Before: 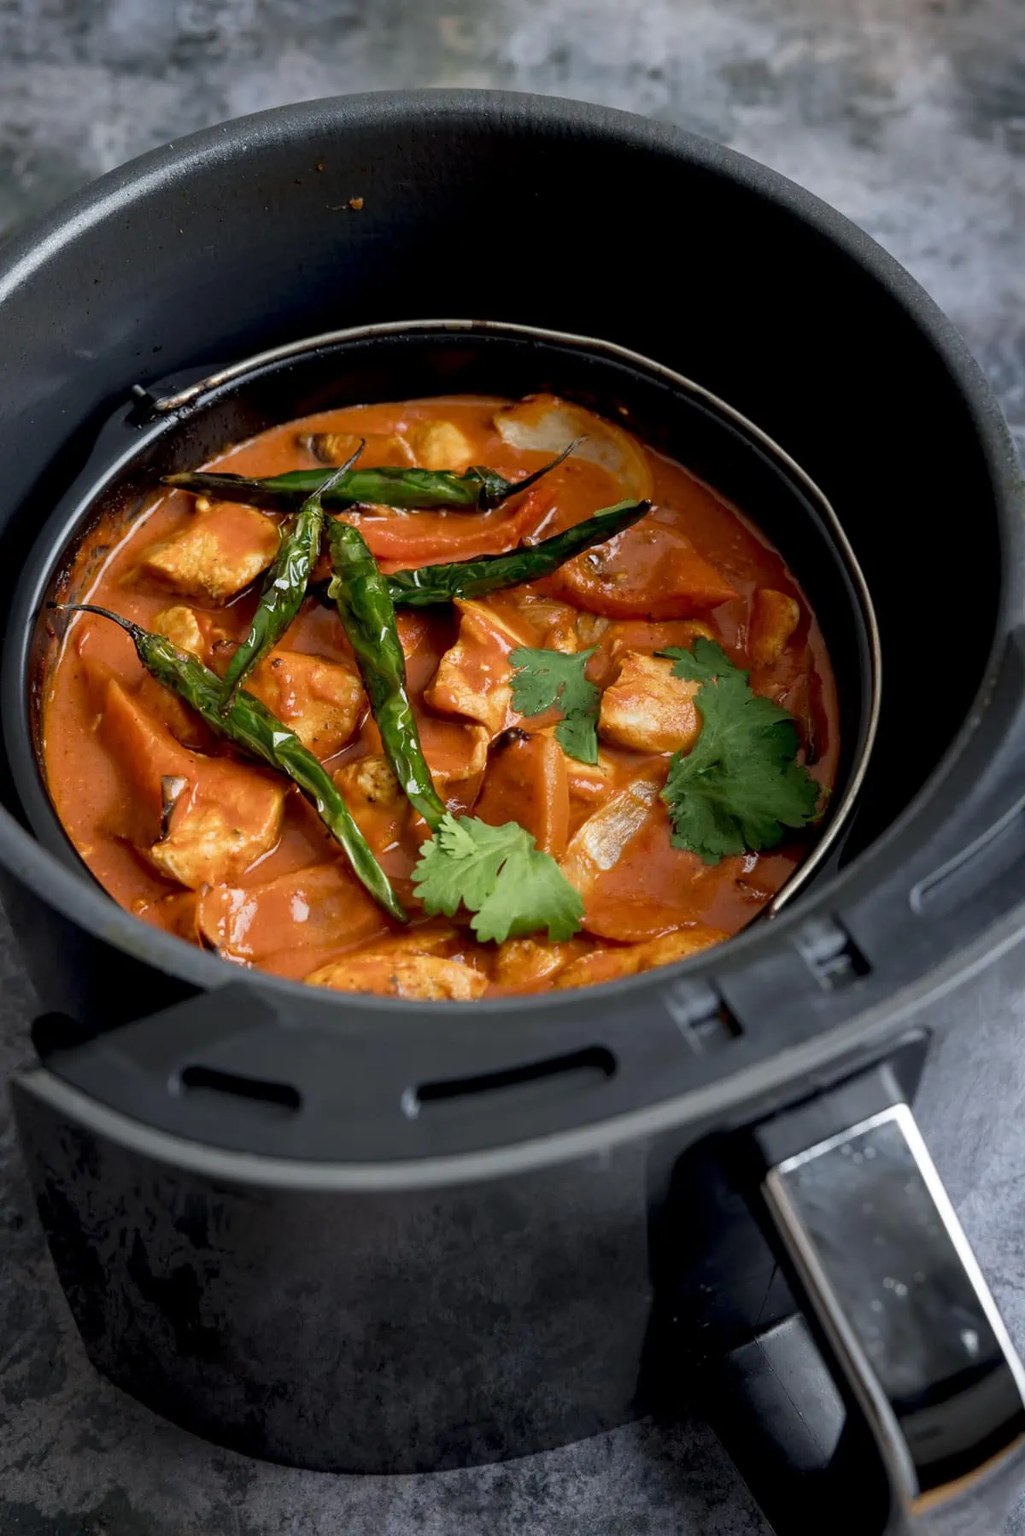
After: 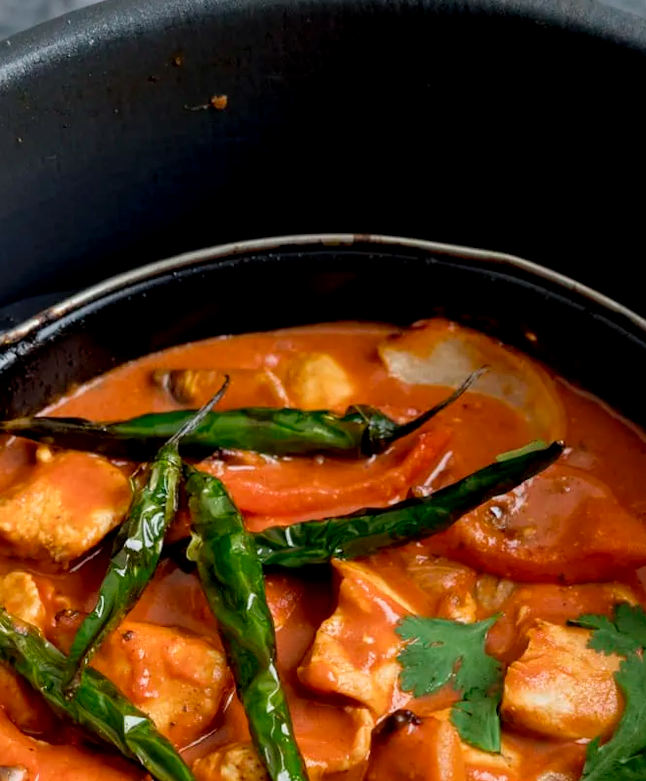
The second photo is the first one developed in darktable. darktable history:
rotate and perspective: lens shift (horizontal) -0.055, automatic cropping off
exposure: black level correction 0.001, compensate highlight preservation false
crop: left 15.306%, top 9.065%, right 30.789%, bottom 48.638%
